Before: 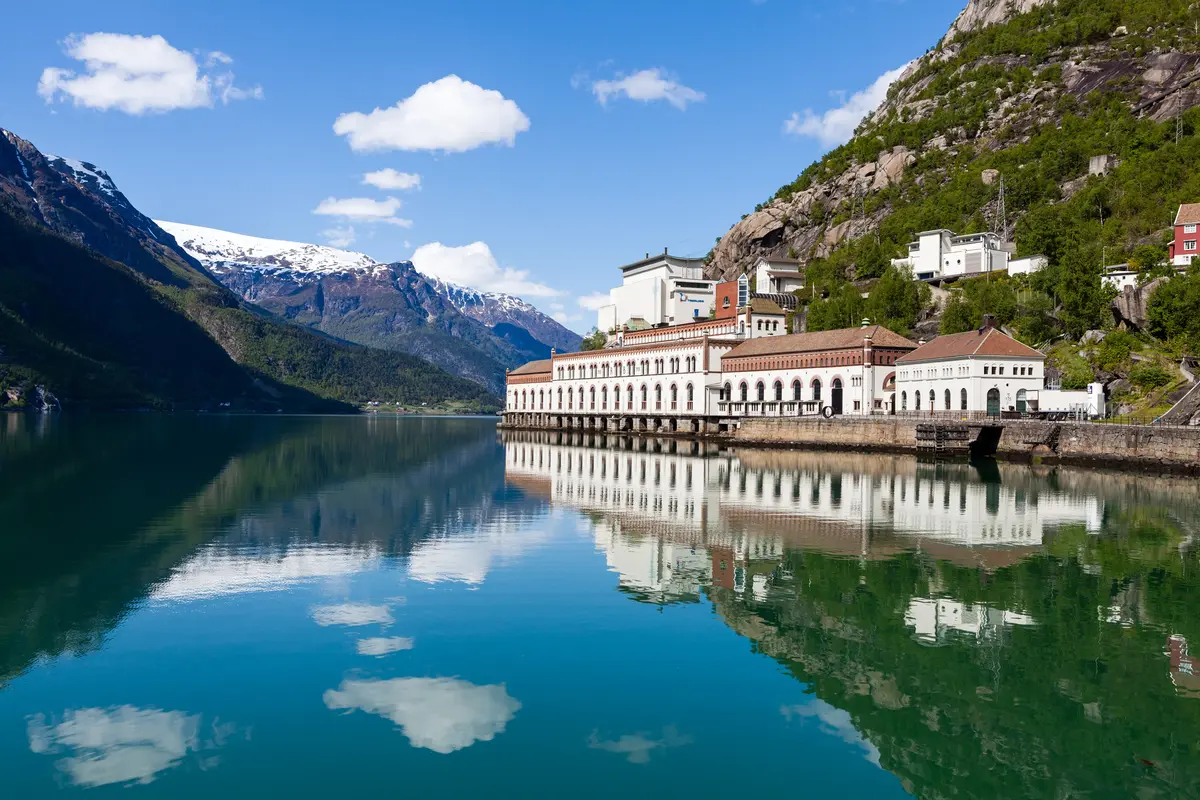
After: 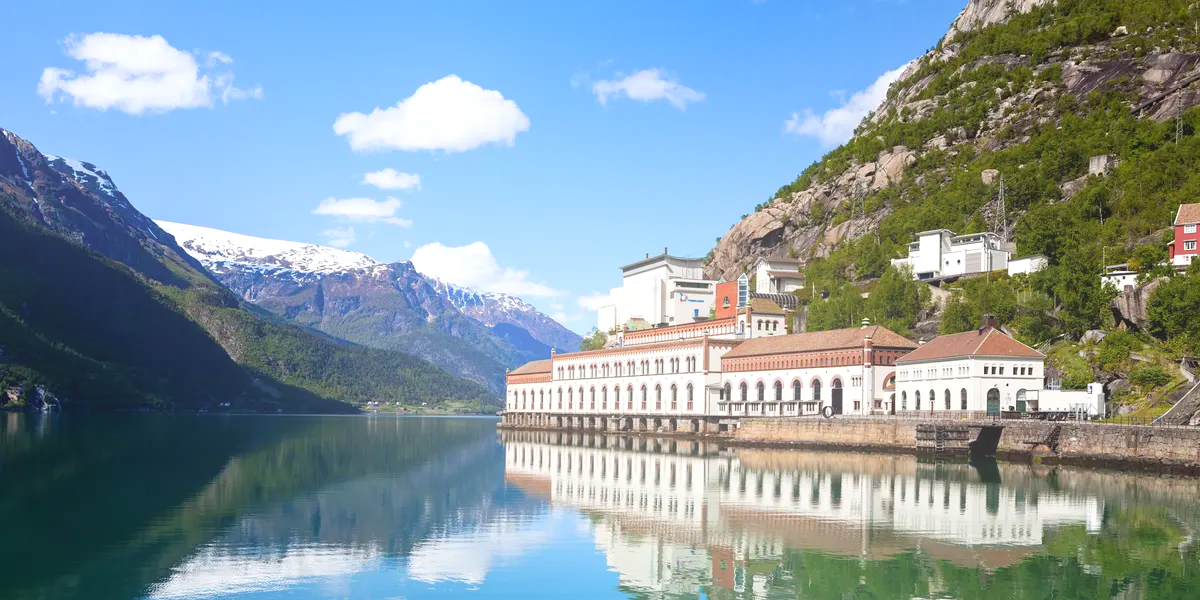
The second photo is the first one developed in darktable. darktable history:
crop: bottom 24.988%
exposure: exposure 0.2 EV, compensate highlight preservation false
bloom: size 38%, threshold 95%, strength 30%
